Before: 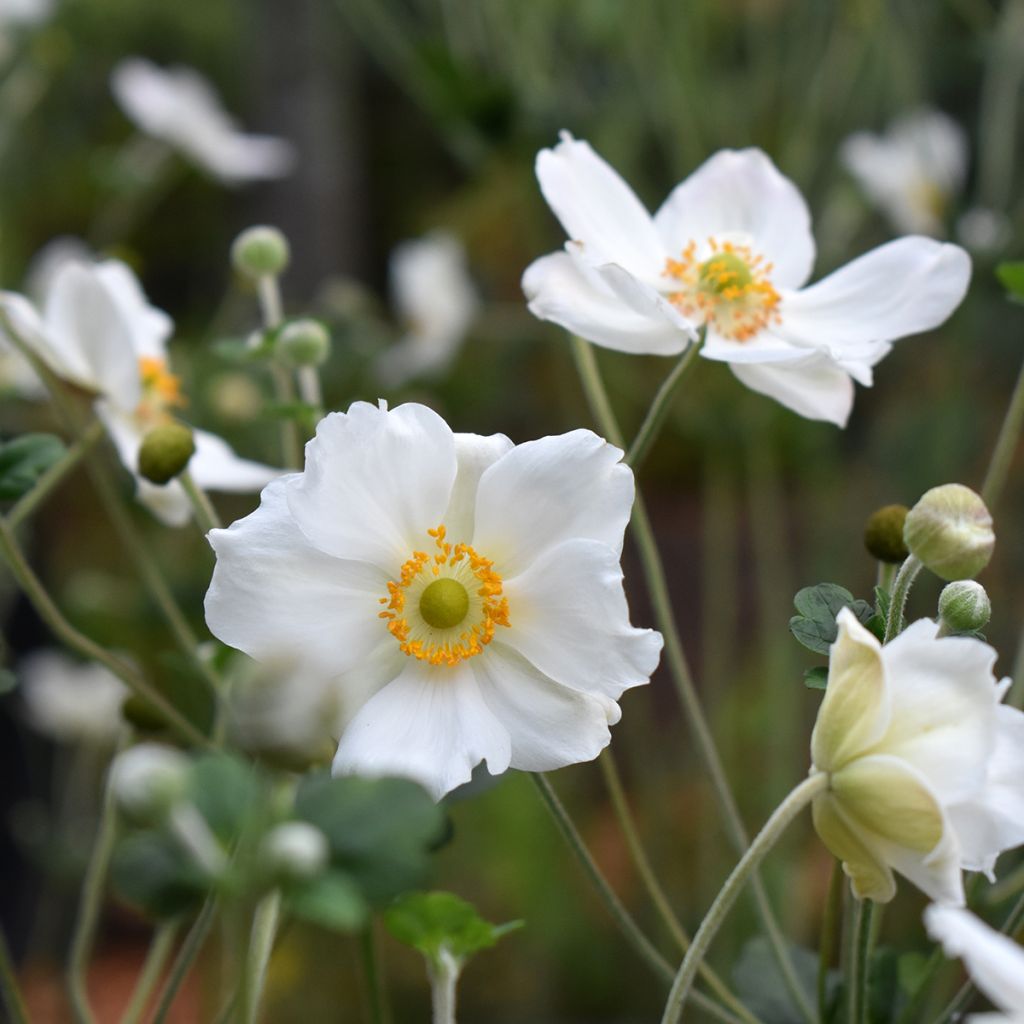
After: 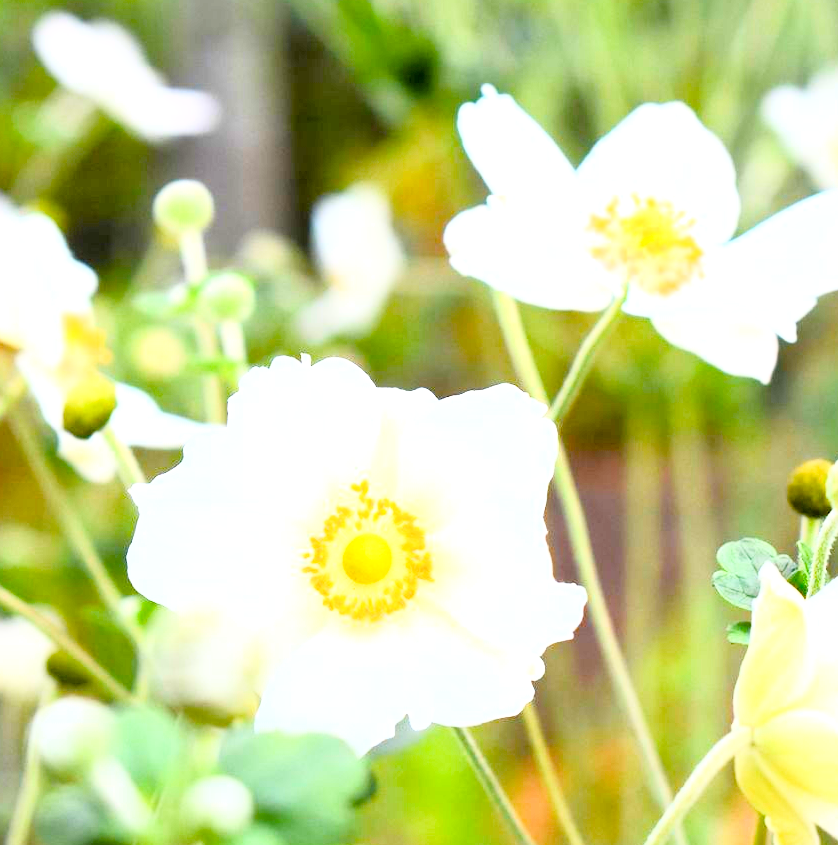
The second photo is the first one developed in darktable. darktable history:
color balance rgb: global offset › luminance -0.482%, linear chroma grading › global chroma 8.405%, perceptual saturation grading › global saturation 20%, perceptual saturation grading › highlights -25.725%, perceptual saturation grading › shadows 24.695%, contrast -9.68%
base curve: curves: ch0 [(0, 0) (0.012, 0.01) (0.073, 0.168) (0.31, 0.711) (0.645, 0.957) (1, 1)]
crop and rotate: left 7.566%, top 4.441%, right 10.537%, bottom 13.031%
exposure: black level correction 0.001, exposure 1.809 EV, compensate highlight preservation false
